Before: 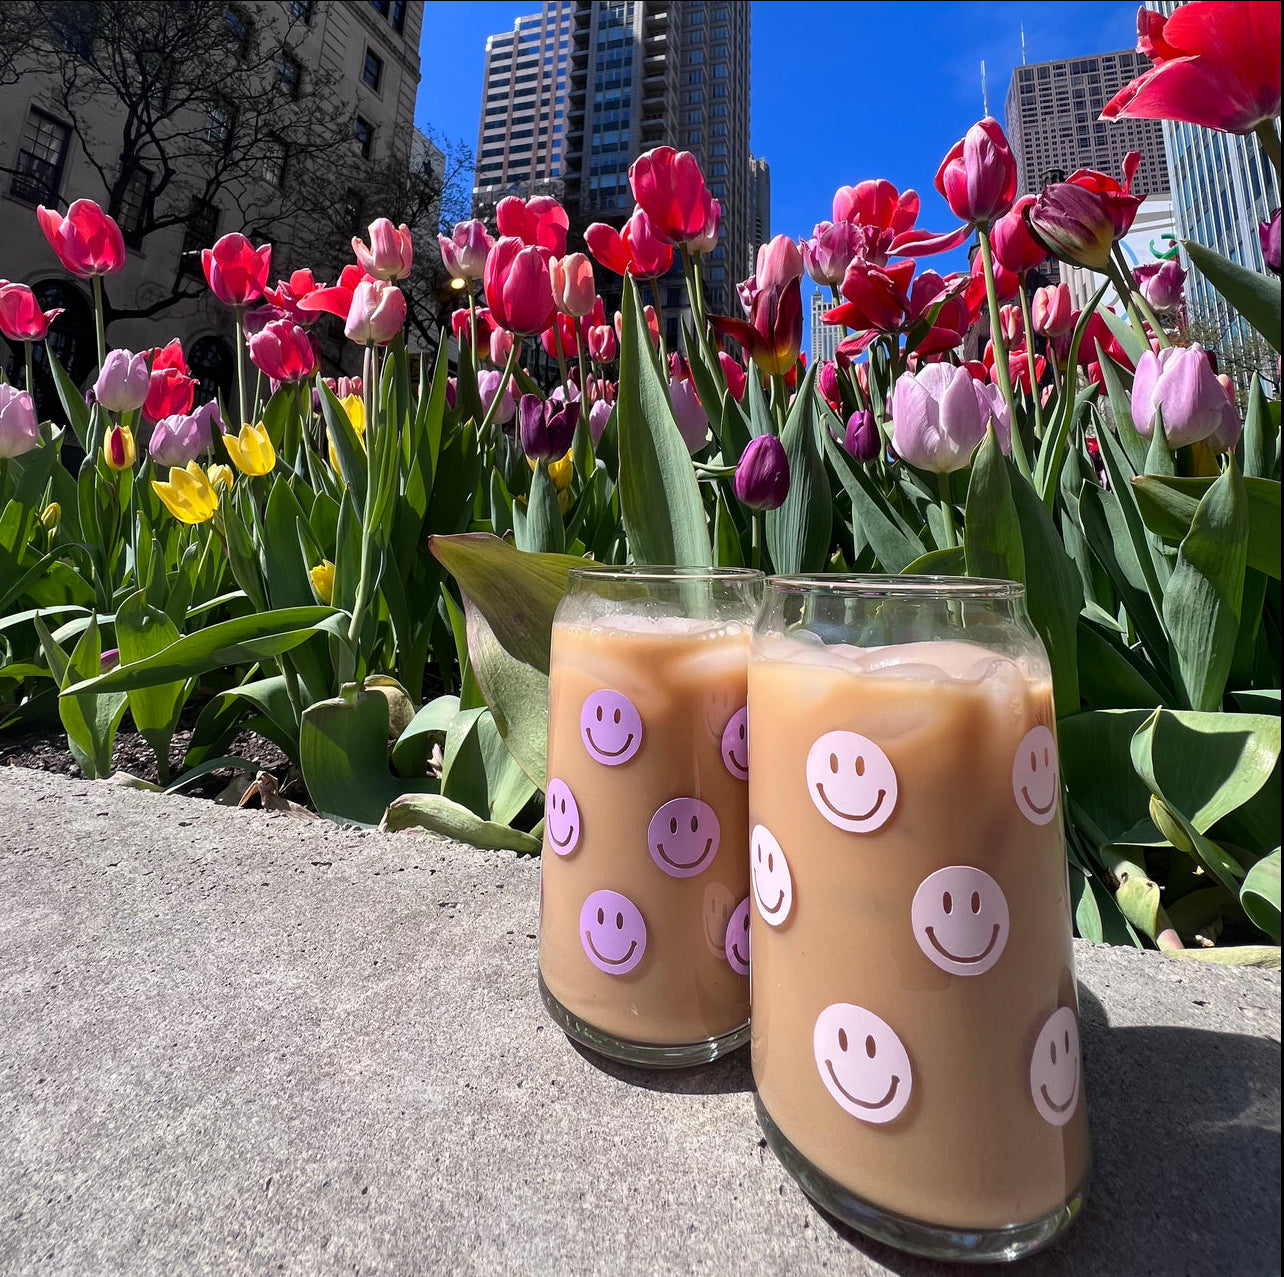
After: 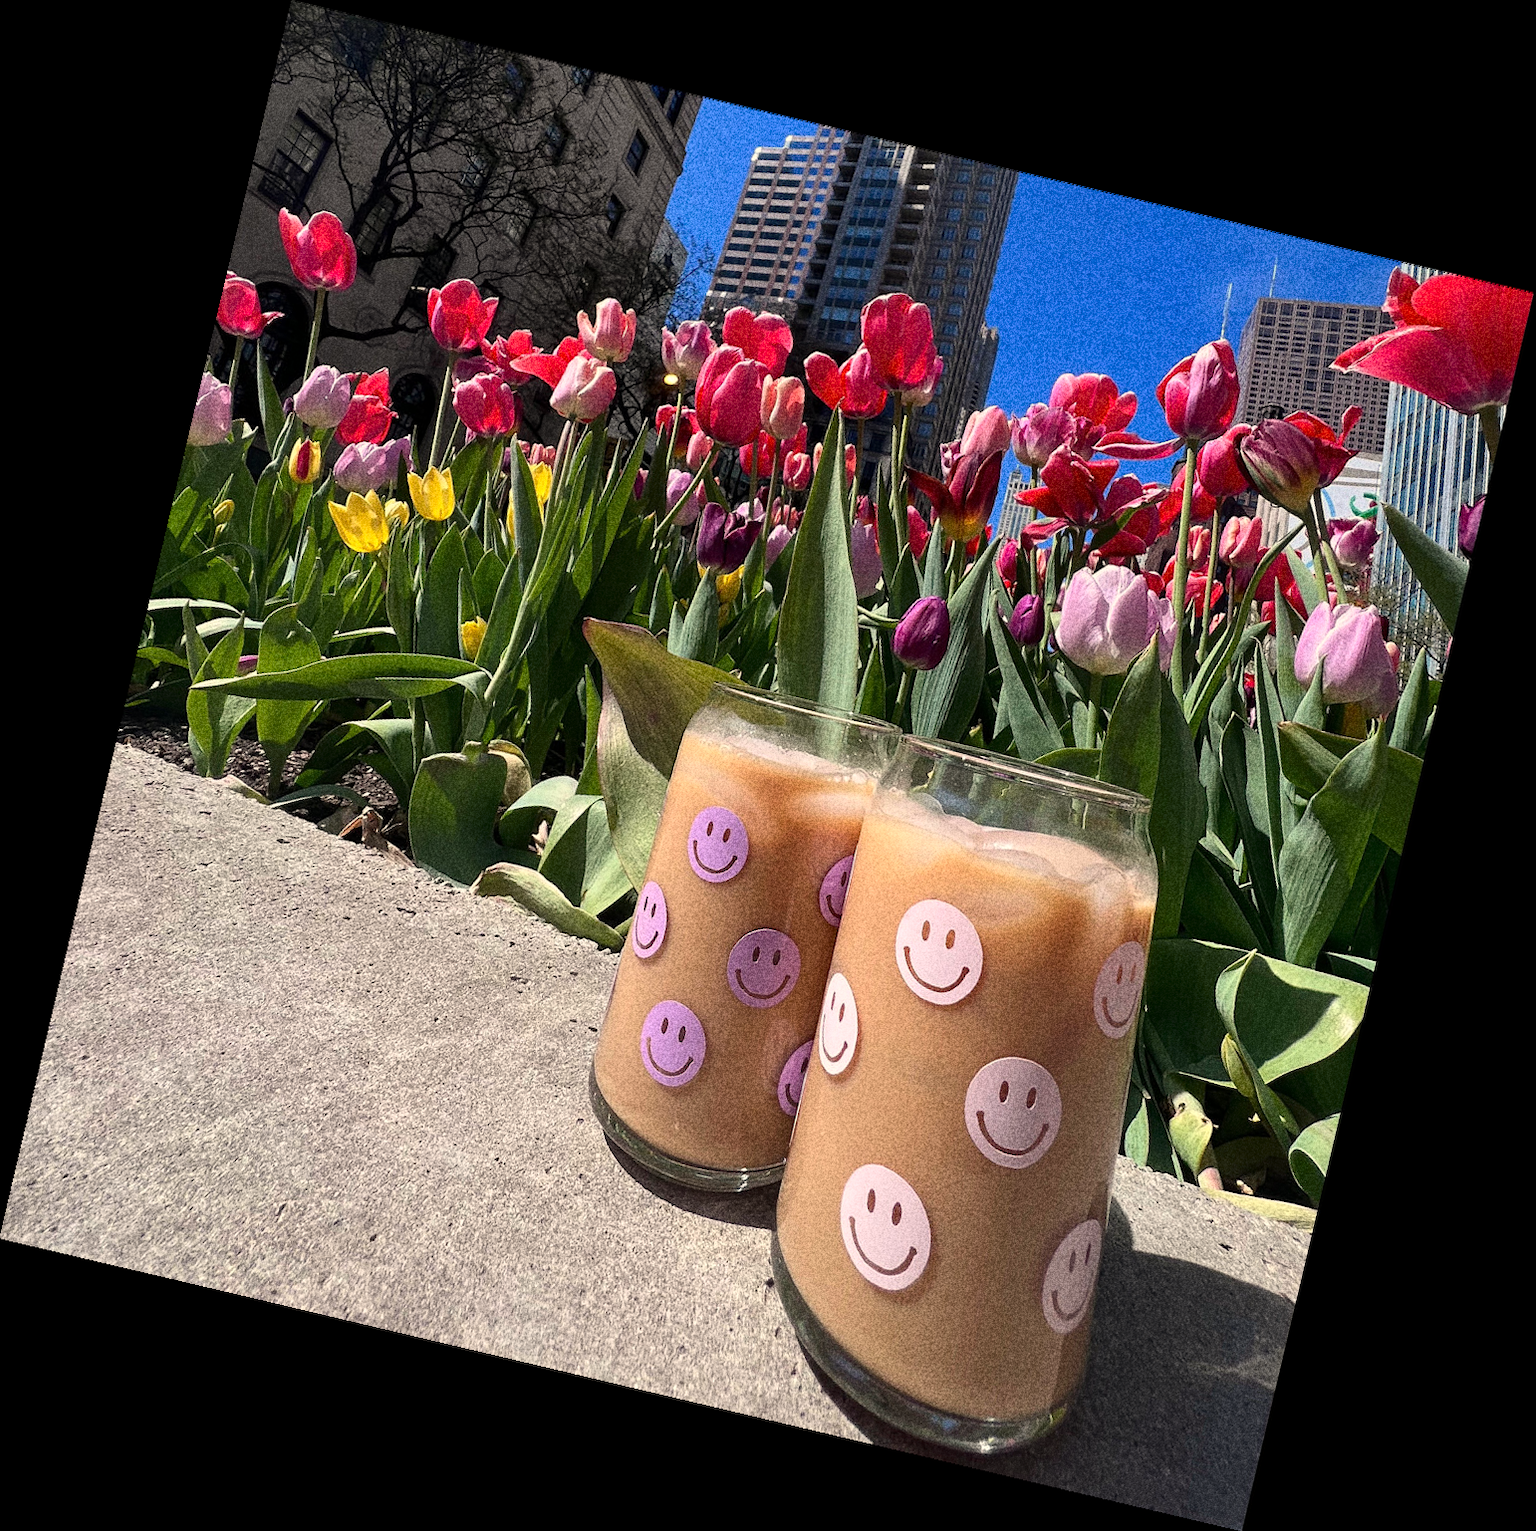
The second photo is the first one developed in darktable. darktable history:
local contrast: mode bilateral grid, contrast 20, coarseness 50, detail 102%, midtone range 0.2
rotate and perspective: rotation 13.27°, automatic cropping off
grain: coarseness 10.62 ISO, strength 55.56%
white balance: red 1.045, blue 0.932
